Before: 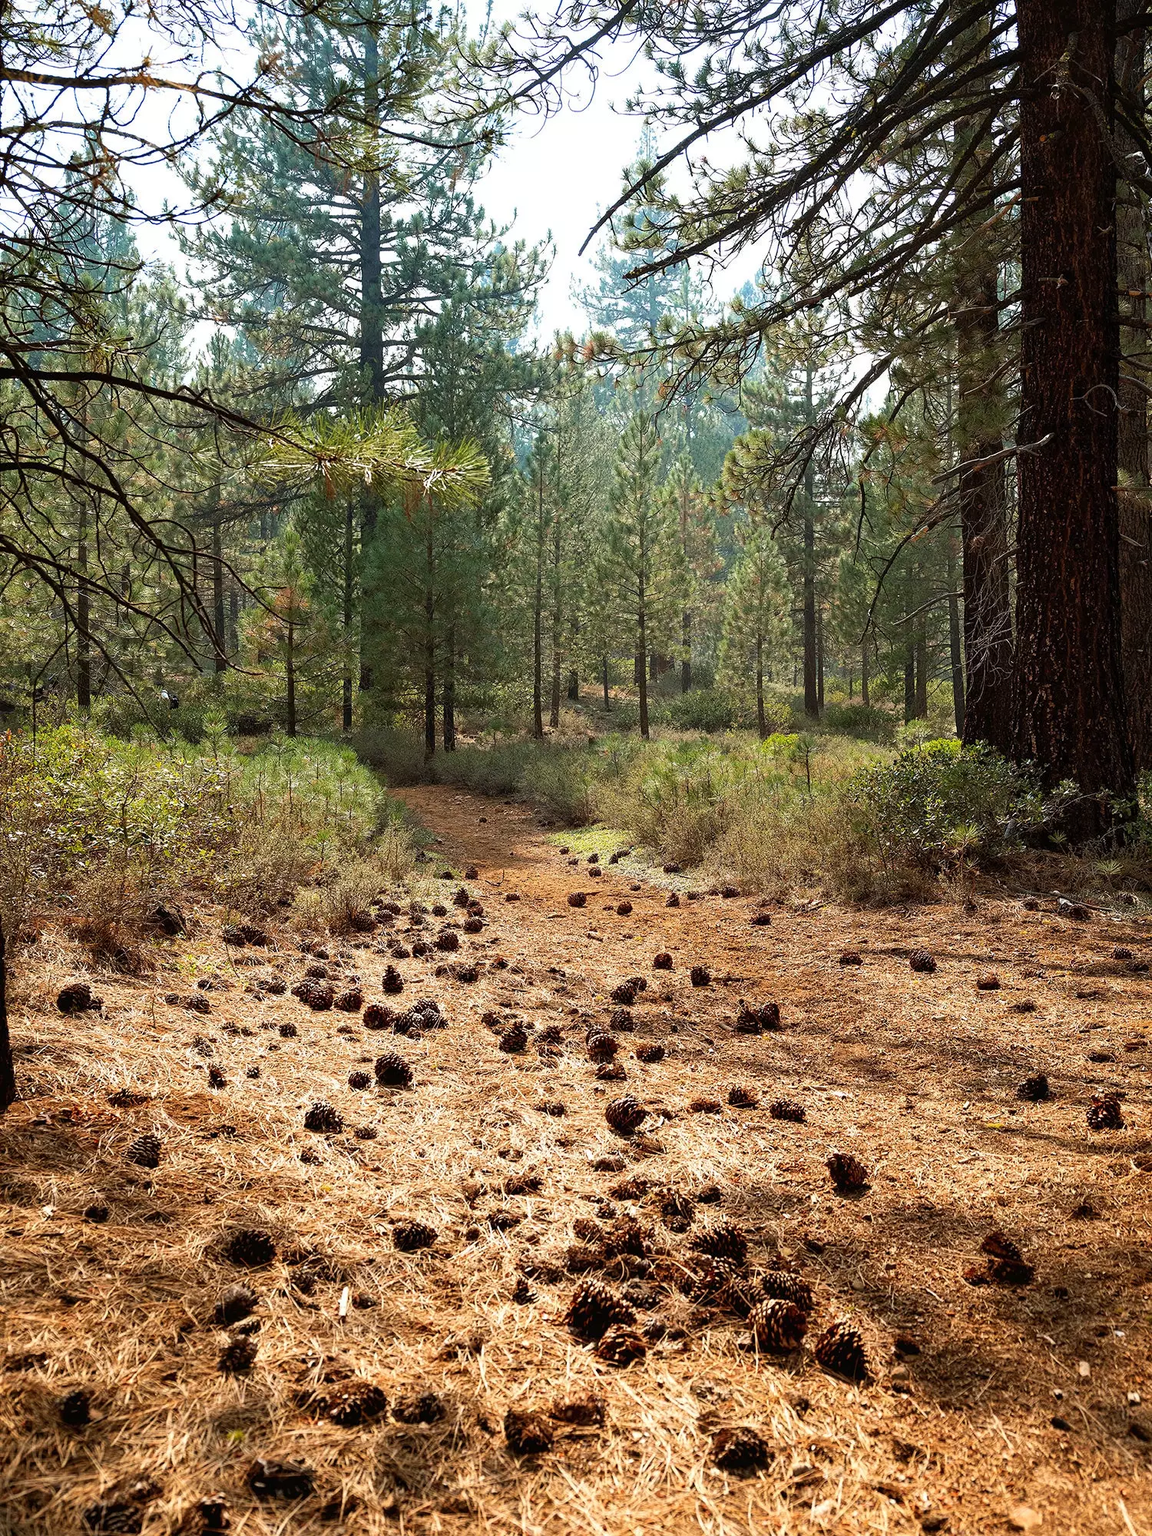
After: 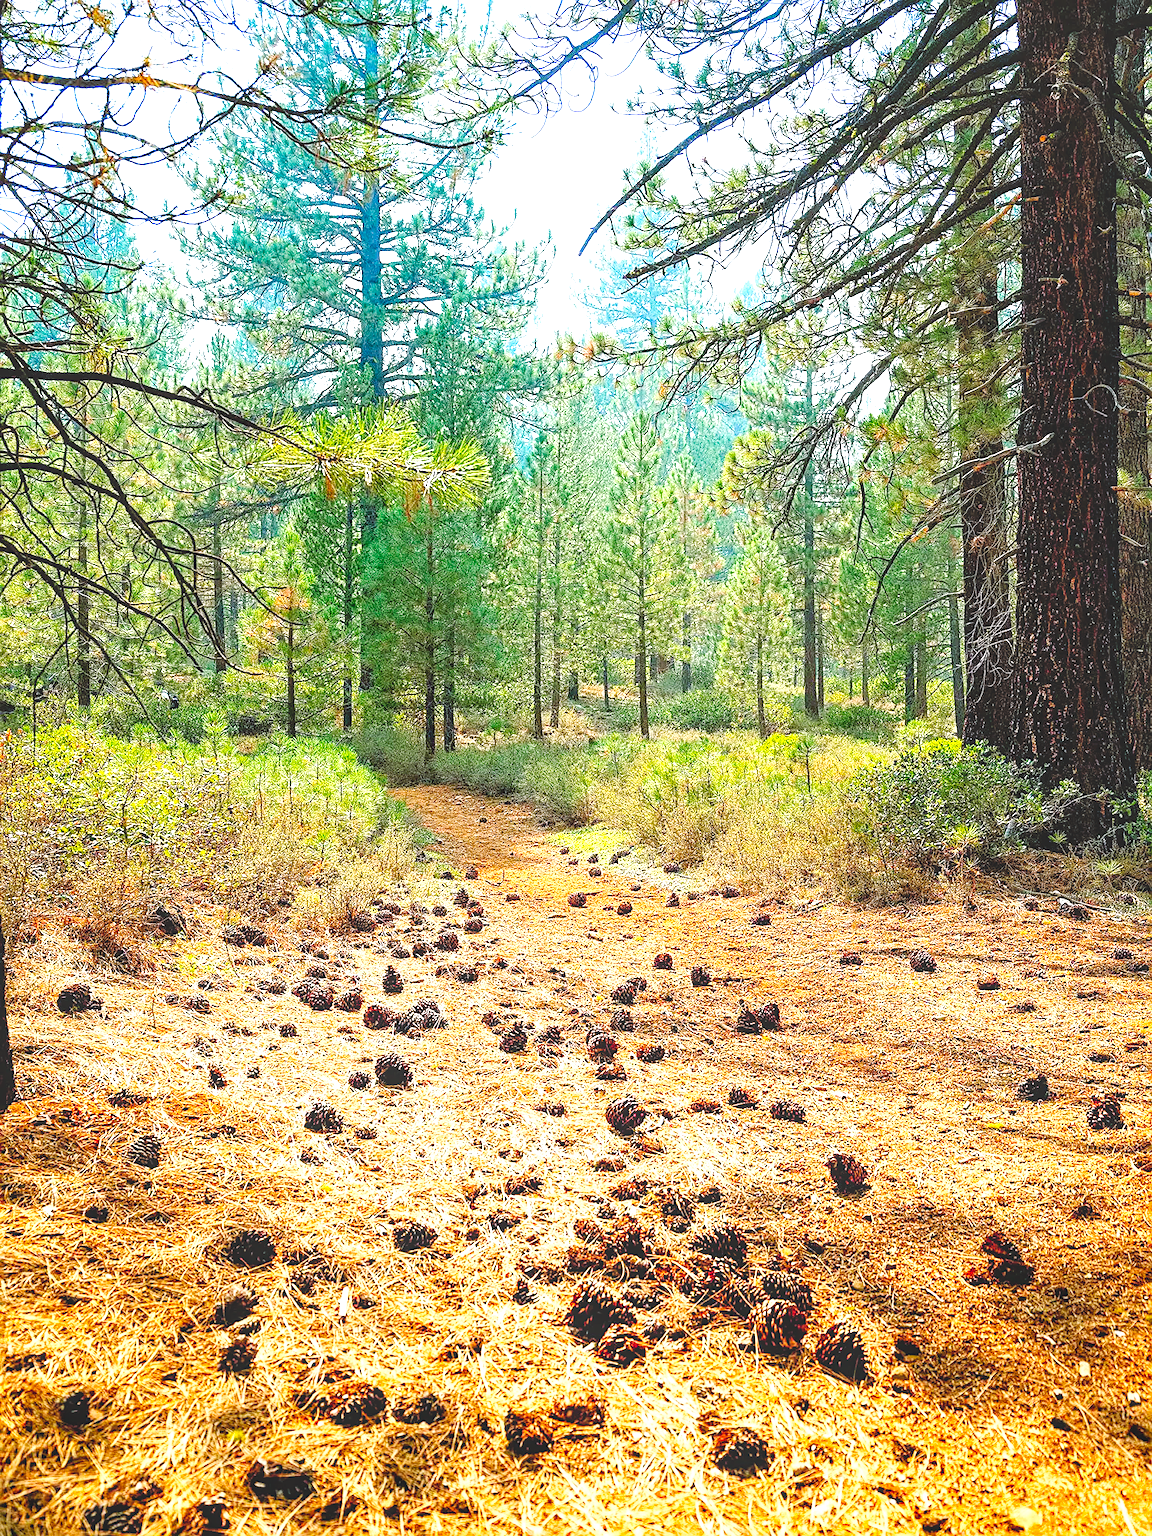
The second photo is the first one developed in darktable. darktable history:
exposure: black level correction 0.001, compensate highlight preservation false
tone curve: curves: ch0 [(0, 0) (0.003, 0.039) (0.011, 0.041) (0.025, 0.048) (0.044, 0.065) (0.069, 0.084) (0.1, 0.104) (0.136, 0.137) (0.177, 0.19) (0.224, 0.245) (0.277, 0.32) (0.335, 0.409) (0.399, 0.496) (0.468, 0.58) (0.543, 0.656) (0.623, 0.733) (0.709, 0.796) (0.801, 0.852) (0.898, 0.93) (1, 1)], preserve colors none
sharpen: on, module defaults
contrast brightness saturation: contrast -0.102, brightness 0.045, saturation 0.077
tone equalizer: edges refinement/feathering 500, mask exposure compensation -1.23 EV, preserve details no
local contrast: on, module defaults
color balance rgb: power › luminance -7.658%, power › chroma 1.087%, power › hue 217.21°, global offset › hue 170.91°, perceptual saturation grading › global saturation 29.84%, perceptual brilliance grading › highlights 9.54%, perceptual brilliance grading › shadows -4.918%, contrast -10.65%
levels: levels [0.036, 0.364, 0.827]
